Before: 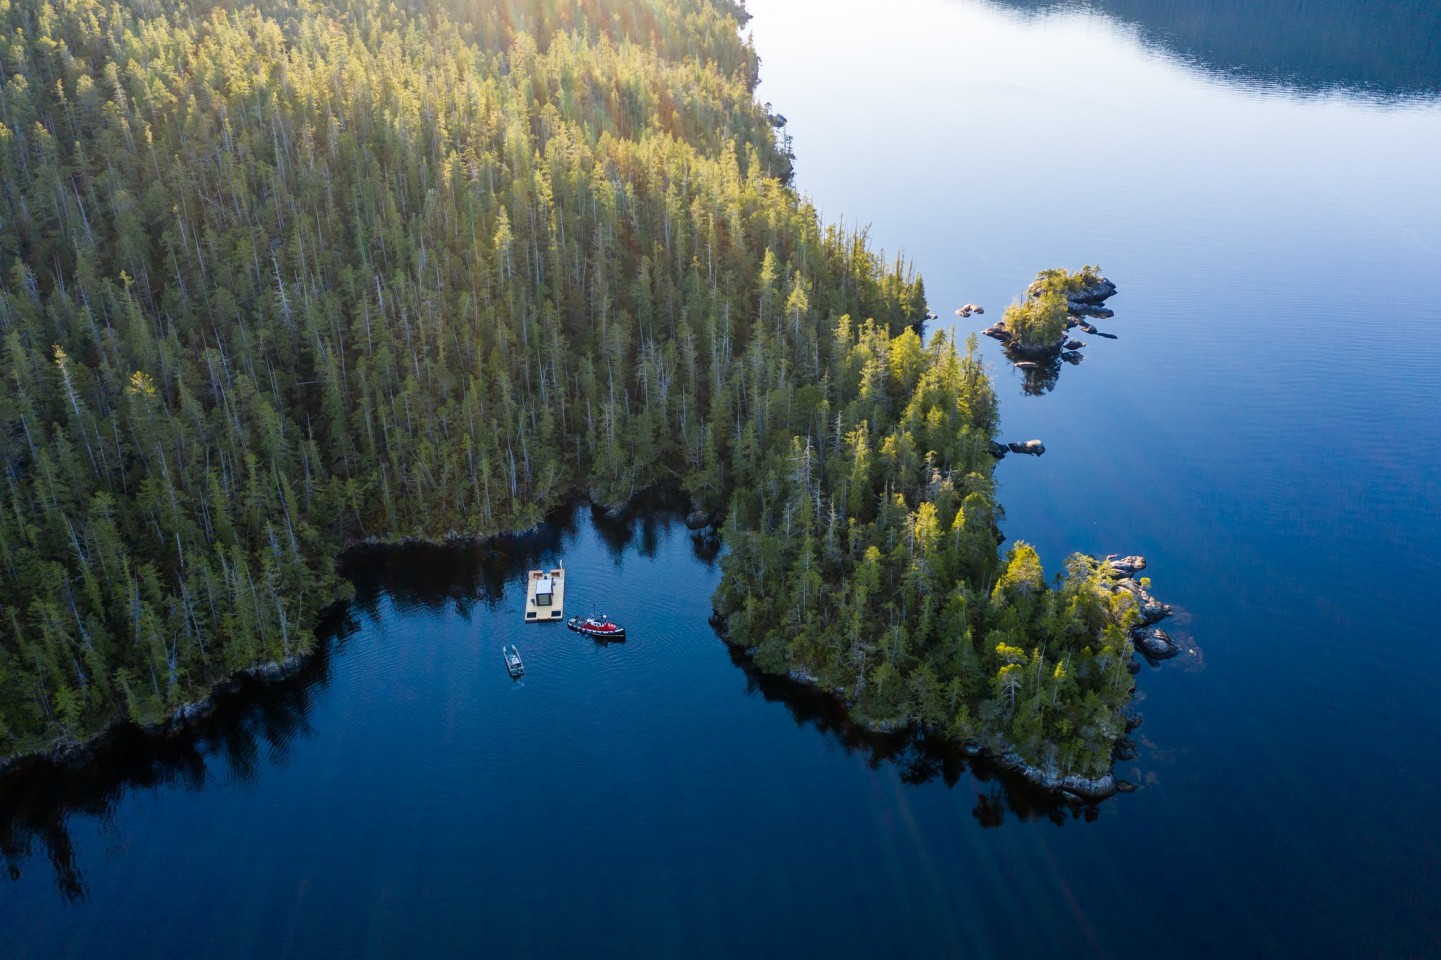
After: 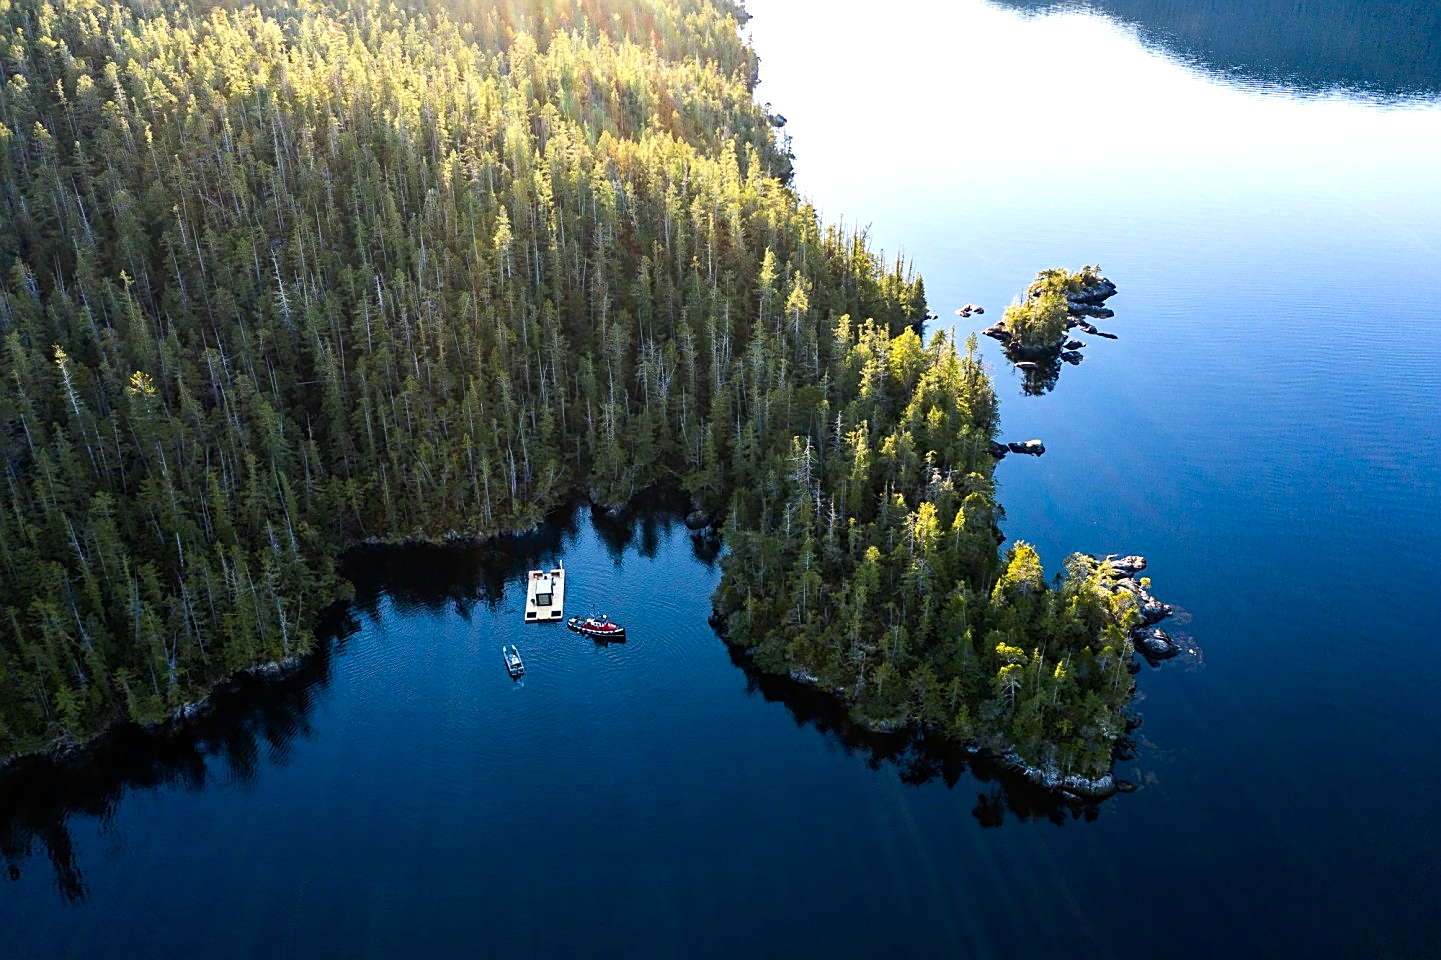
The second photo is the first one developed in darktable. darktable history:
tone equalizer: -8 EV -0.75 EV, -7 EV -0.7 EV, -6 EV -0.6 EV, -5 EV -0.4 EV, -3 EV 0.4 EV, -2 EV 0.6 EV, -1 EV 0.7 EV, +0 EV 0.75 EV, edges refinement/feathering 500, mask exposure compensation -1.57 EV, preserve details no
haze removal: compatibility mode true, adaptive false
sharpen: on, module defaults
